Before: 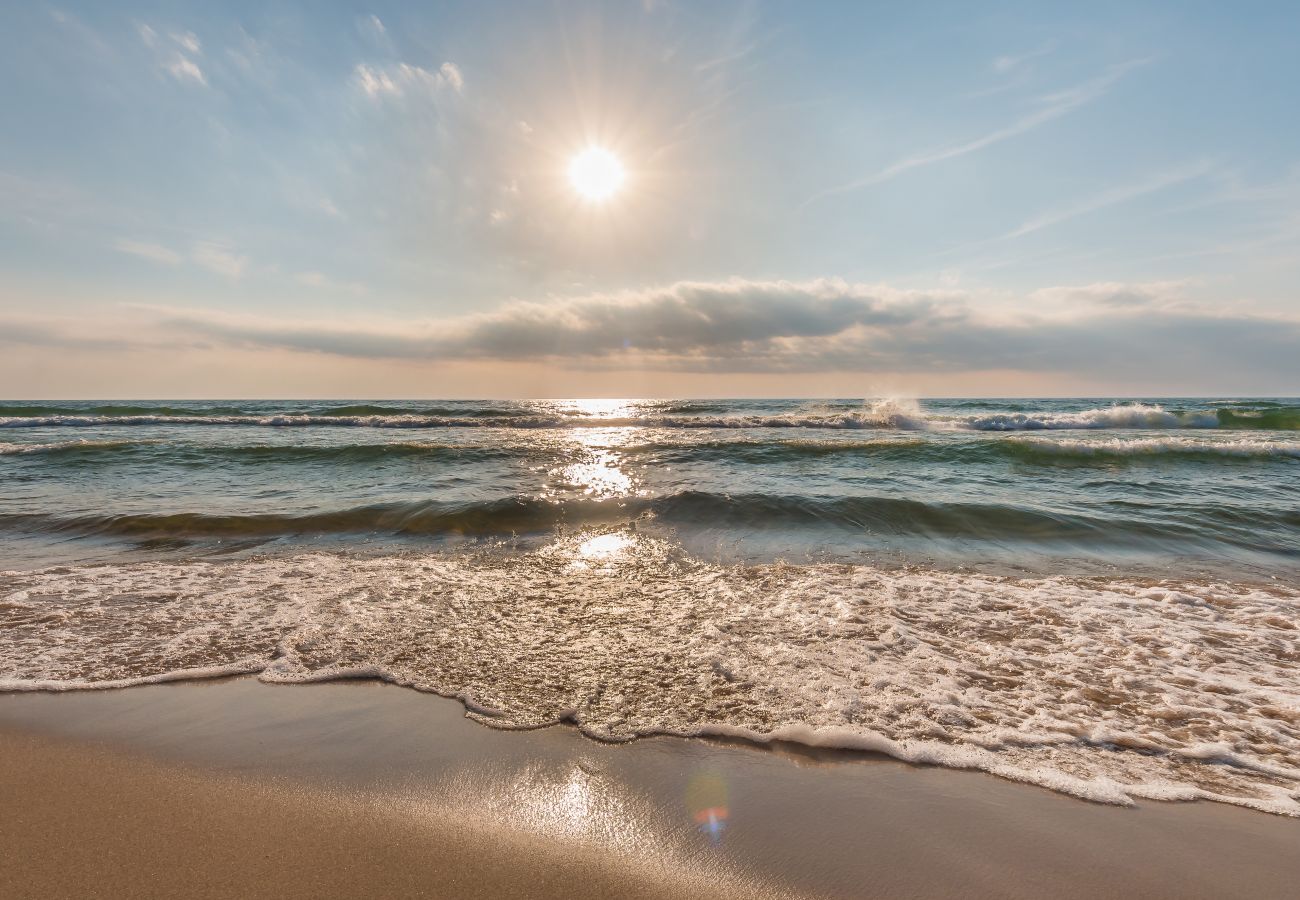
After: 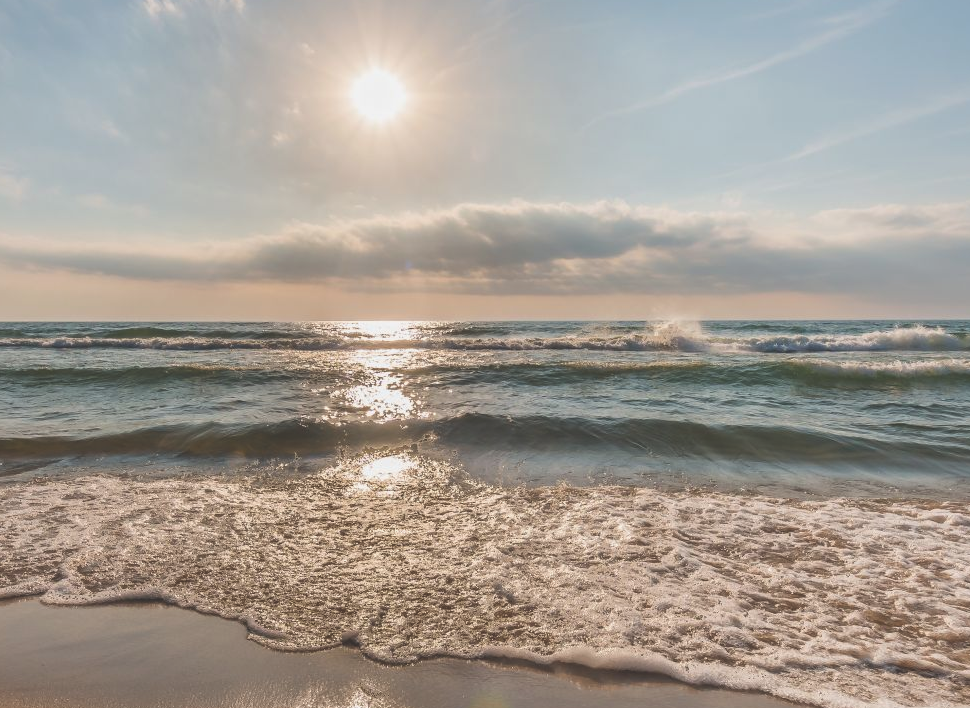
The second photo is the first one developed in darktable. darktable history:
crop: left 16.804%, top 8.715%, right 8.555%, bottom 12.523%
exposure: black level correction -0.024, exposure -0.117 EV, compensate highlight preservation false
